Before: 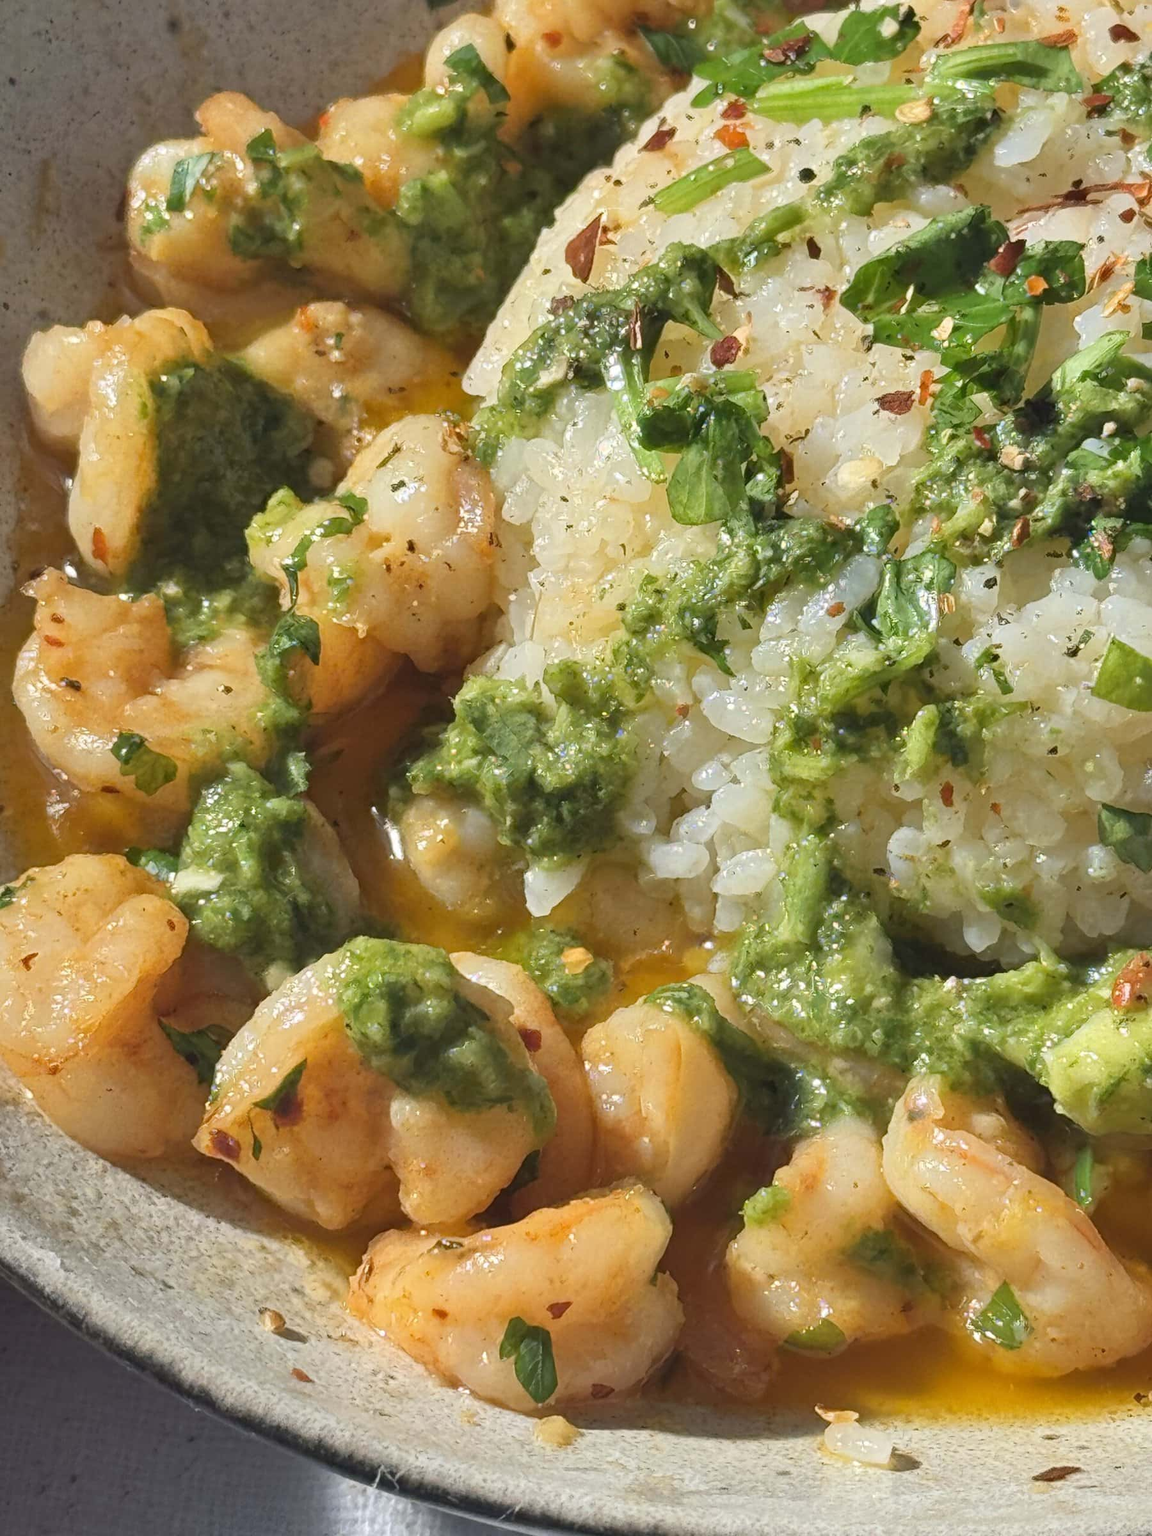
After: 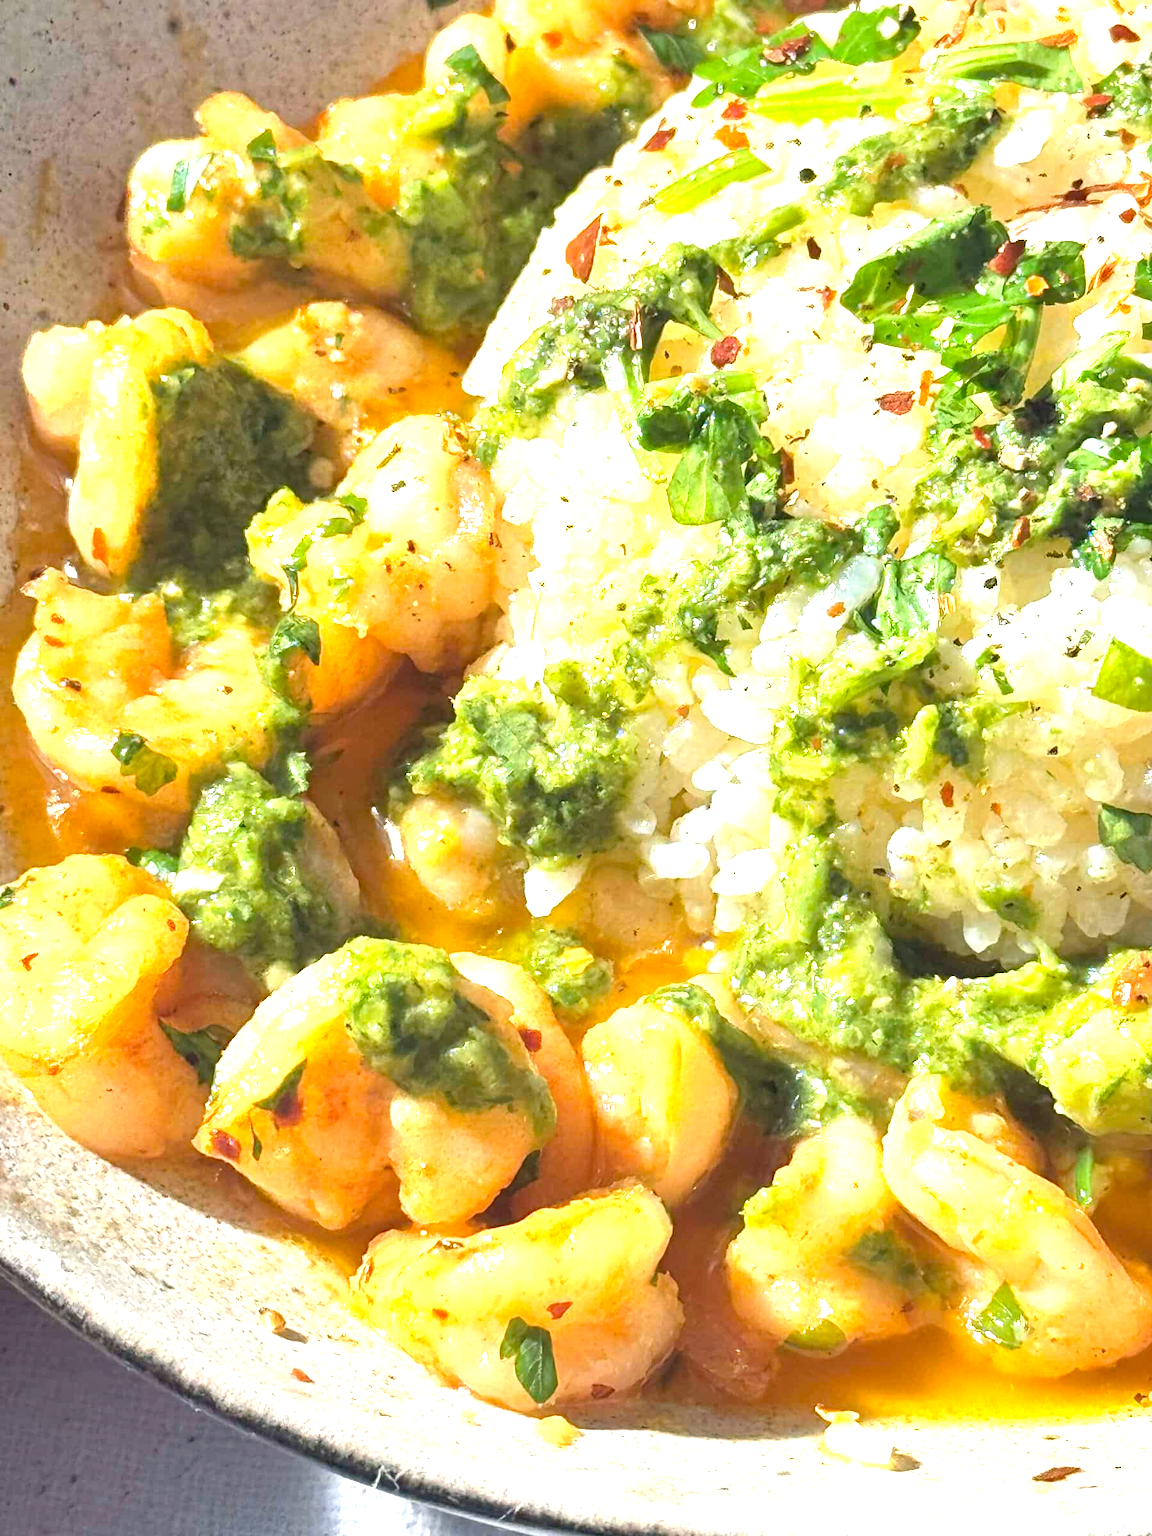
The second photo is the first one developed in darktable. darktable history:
tone equalizer: -8 EV -0.383 EV, -7 EV -0.355 EV, -6 EV -0.357 EV, -5 EV -0.248 EV, -3 EV 0.194 EV, -2 EV 0.312 EV, -1 EV 0.393 EV, +0 EV 0.41 EV
haze removal: compatibility mode true, adaptive false
exposure: black level correction 0, exposure 1.099 EV, compensate highlight preservation false
